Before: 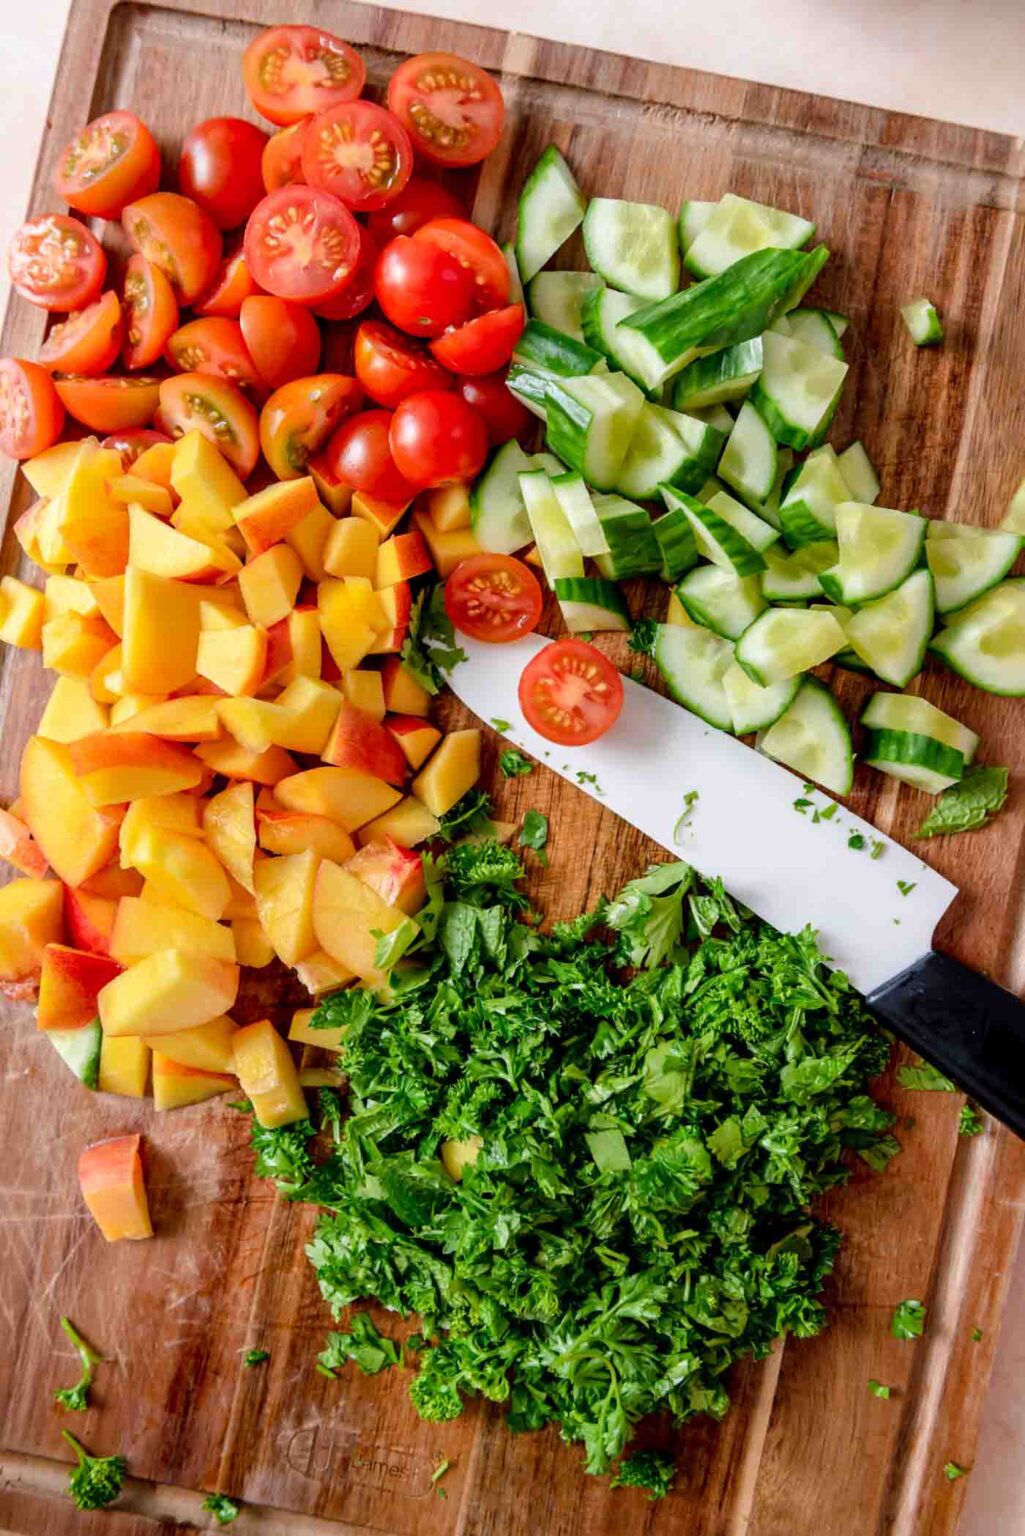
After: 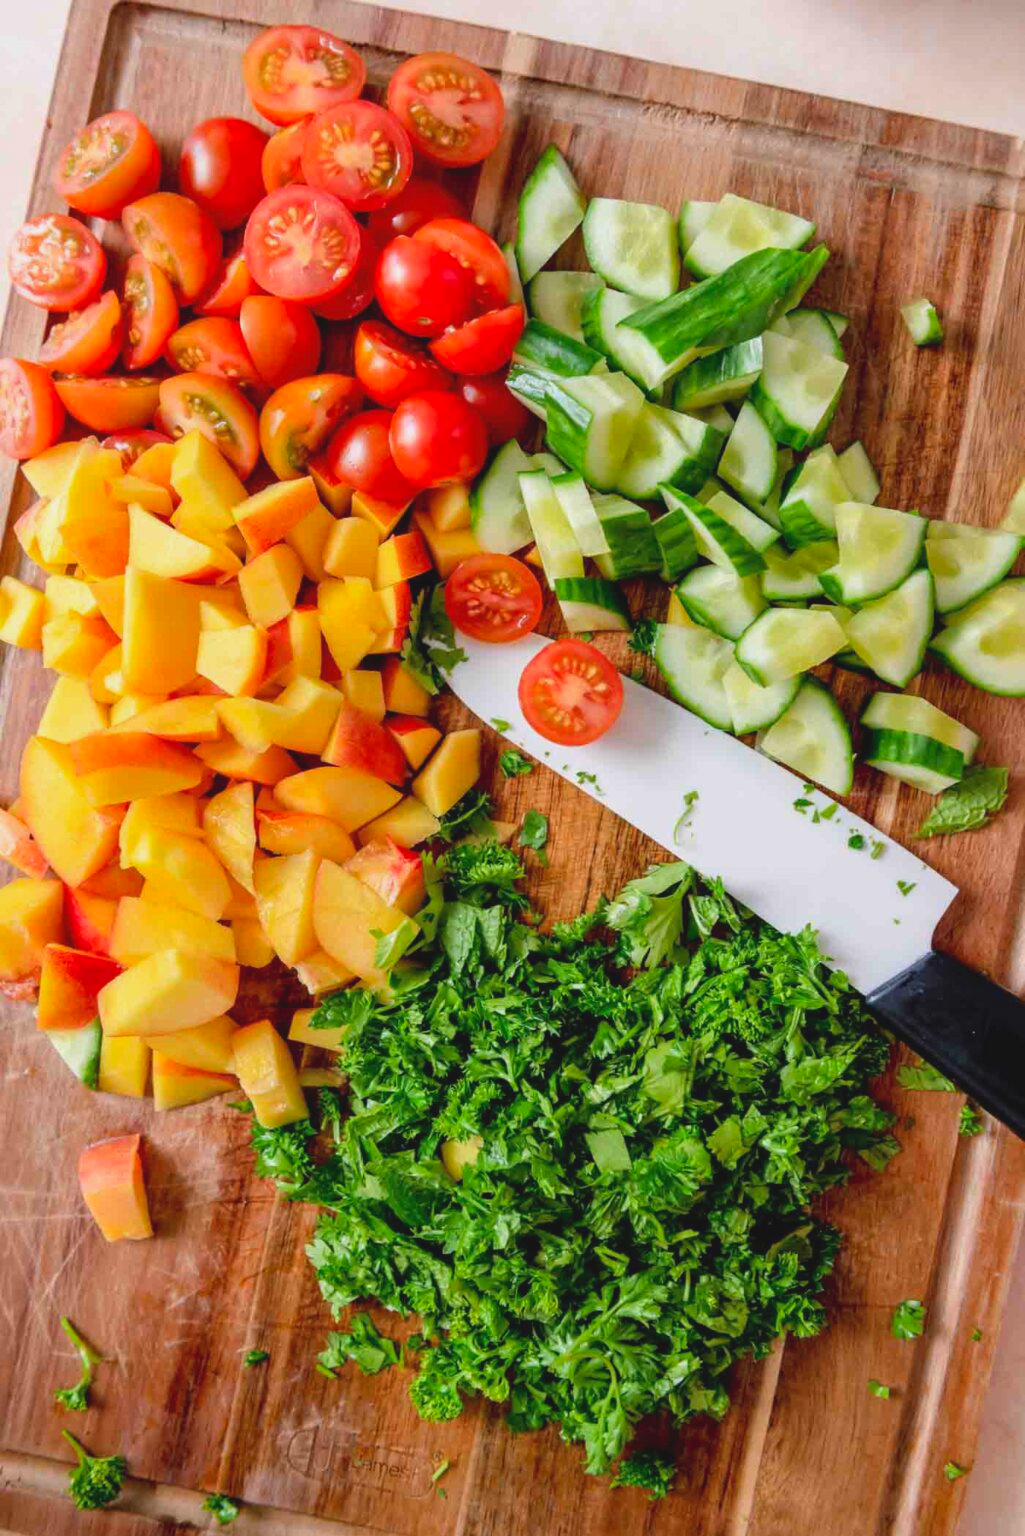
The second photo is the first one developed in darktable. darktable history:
contrast brightness saturation: contrast -0.096, brightness 0.043, saturation 0.082
